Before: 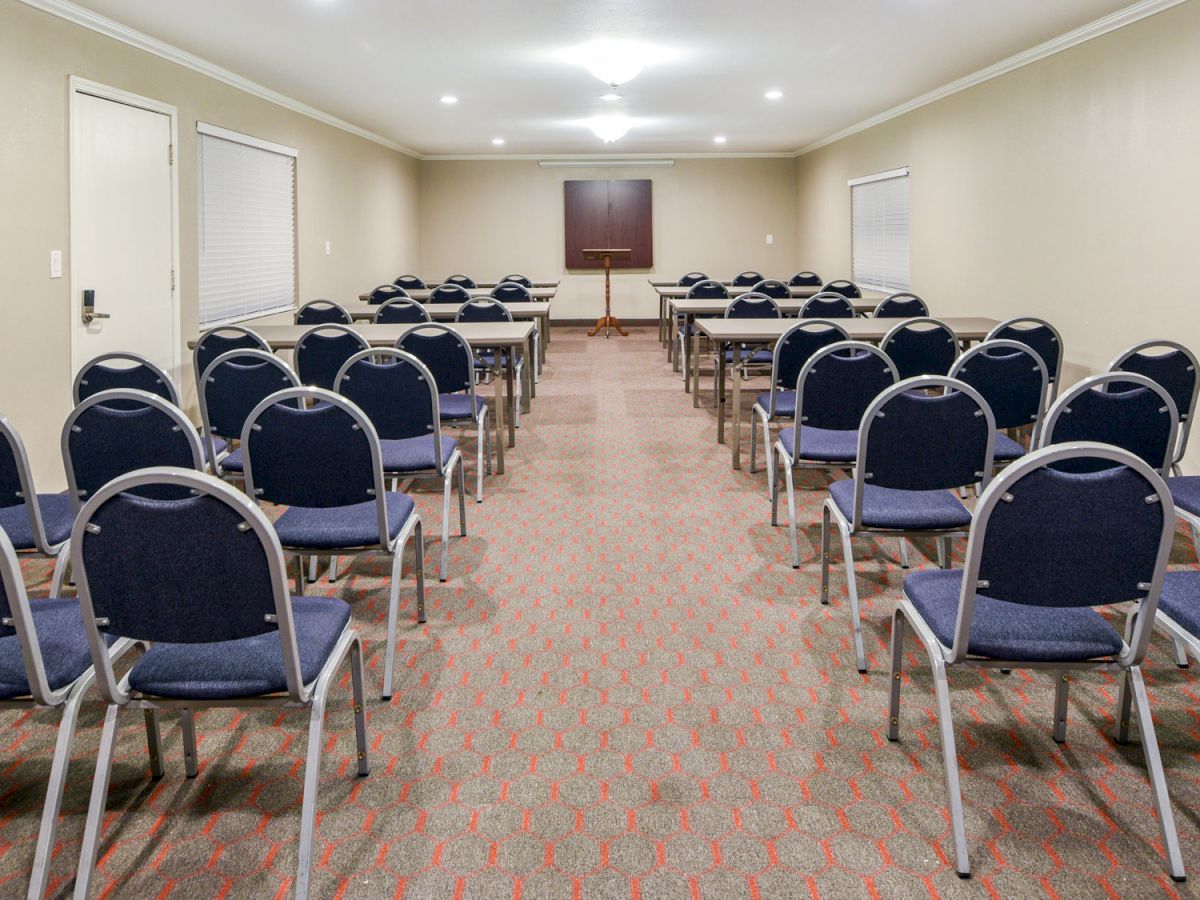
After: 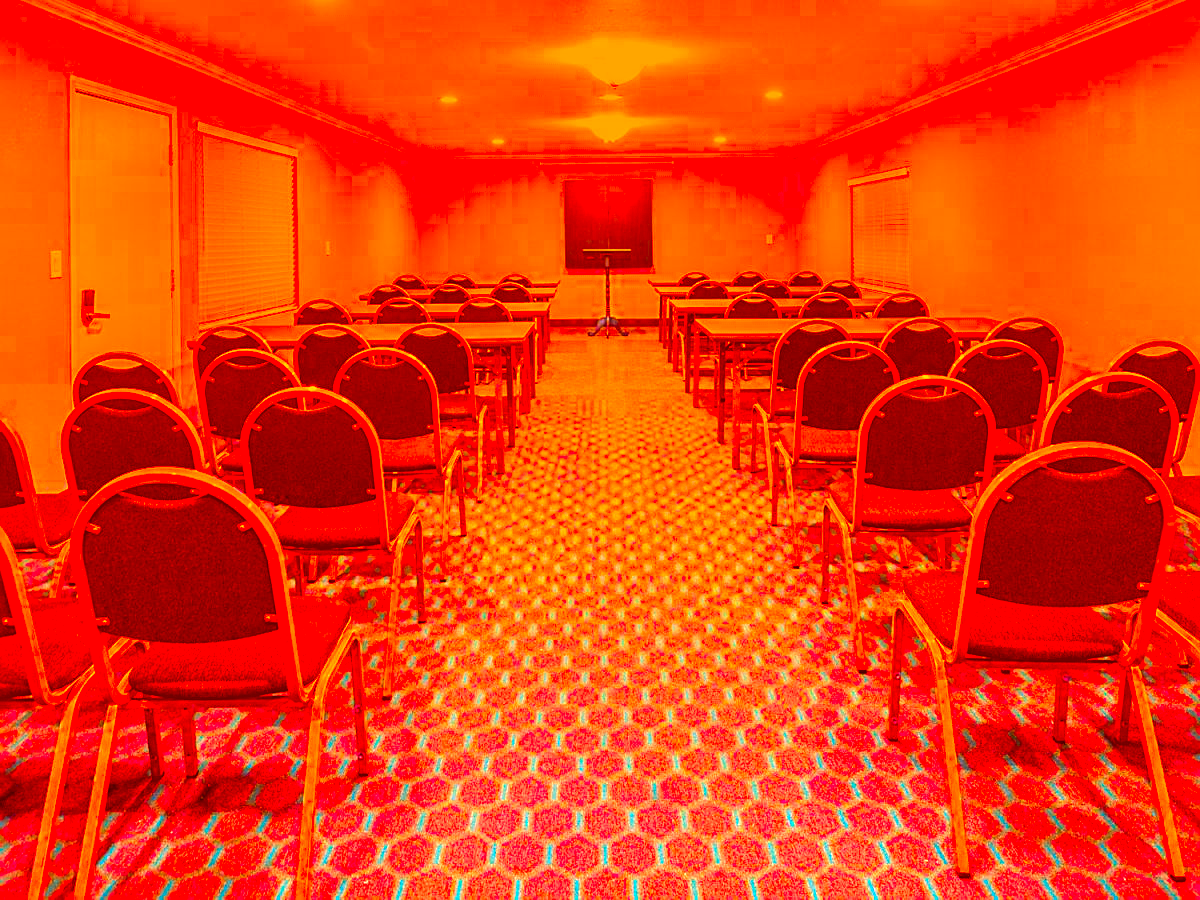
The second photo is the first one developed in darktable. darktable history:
color correction: highlights a* -39.68, highlights b* -40, shadows a* -40, shadows b* -40, saturation -3
white balance: emerald 1
sharpen: on, module defaults
exposure: exposure 1.061 EV, compensate highlight preservation false
graduated density: hue 238.83°, saturation 50%
